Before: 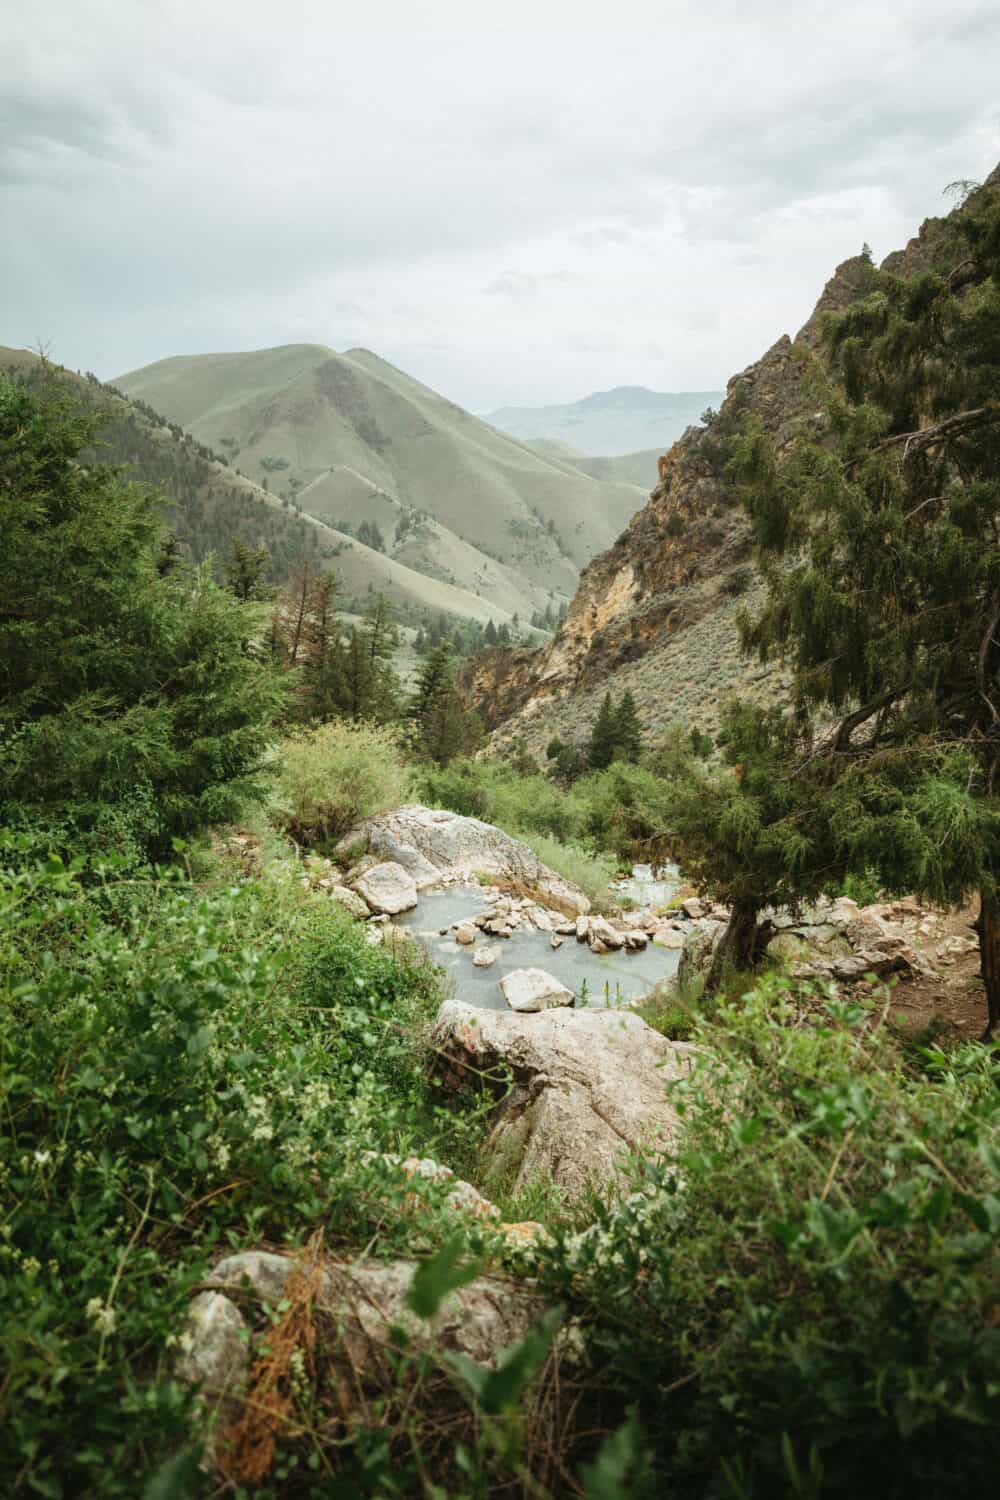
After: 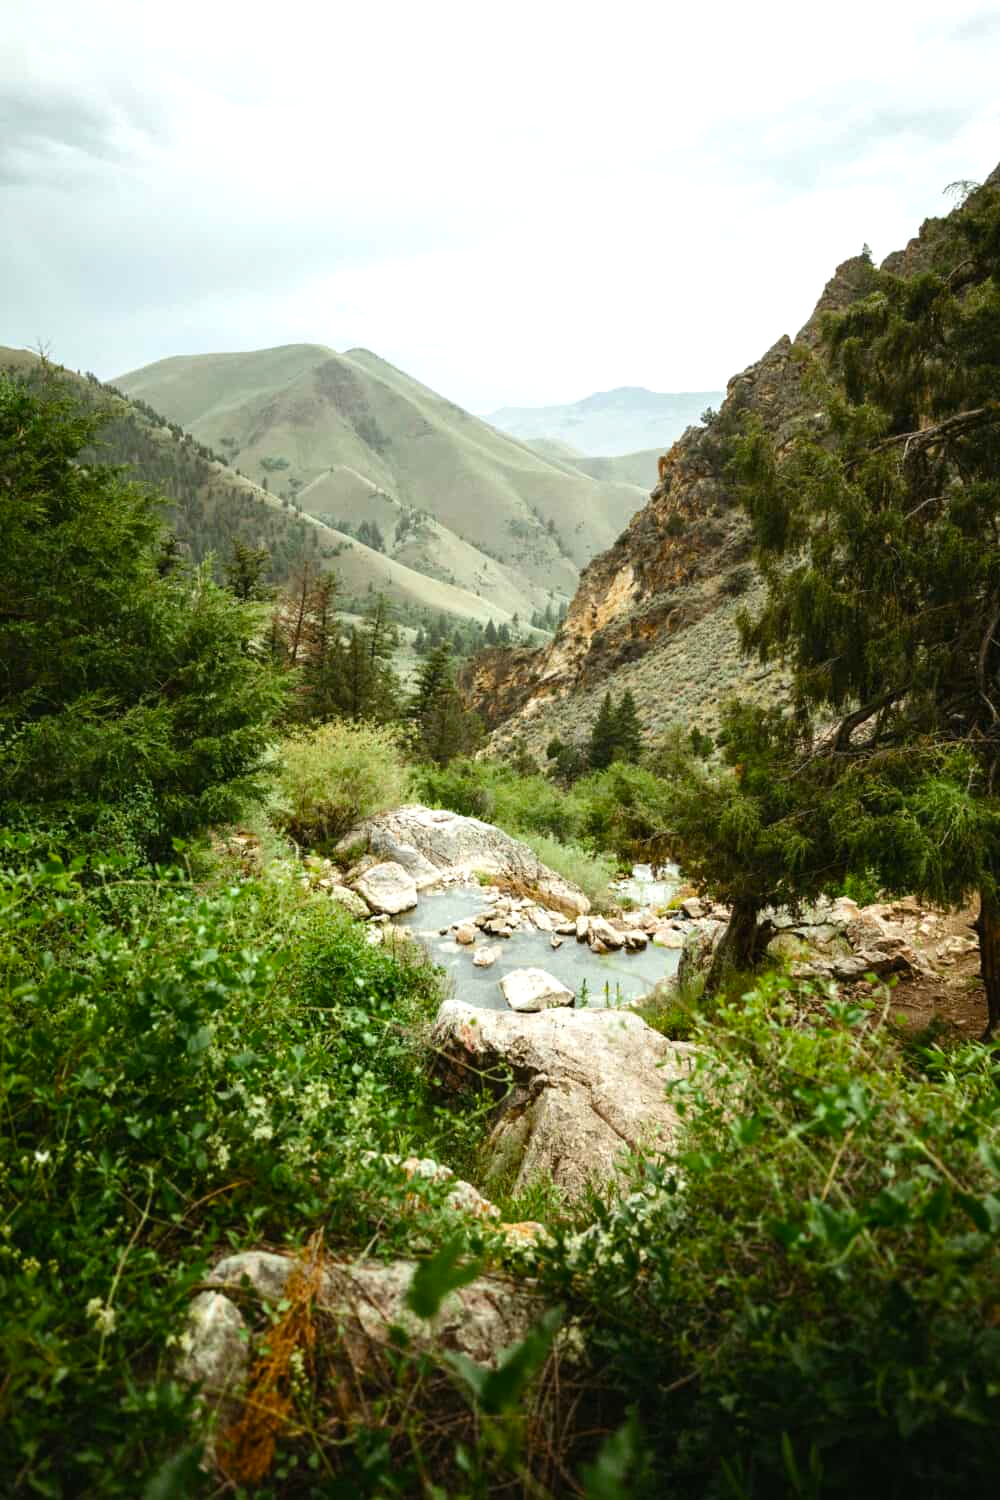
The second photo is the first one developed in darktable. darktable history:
color balance rgb: perceptual saturation grading › global saturation 19.576%, perceptual brilliance grading › global brilliance -4.697%, perceptual brilliance grading › highlights 24.802%, perceptual brilliance grading › mid-tones 7.394%, perceptual brilliance grading › shadows -5.095%, global vibrance 6.904%, saturation formula JzAzBz (2021)
